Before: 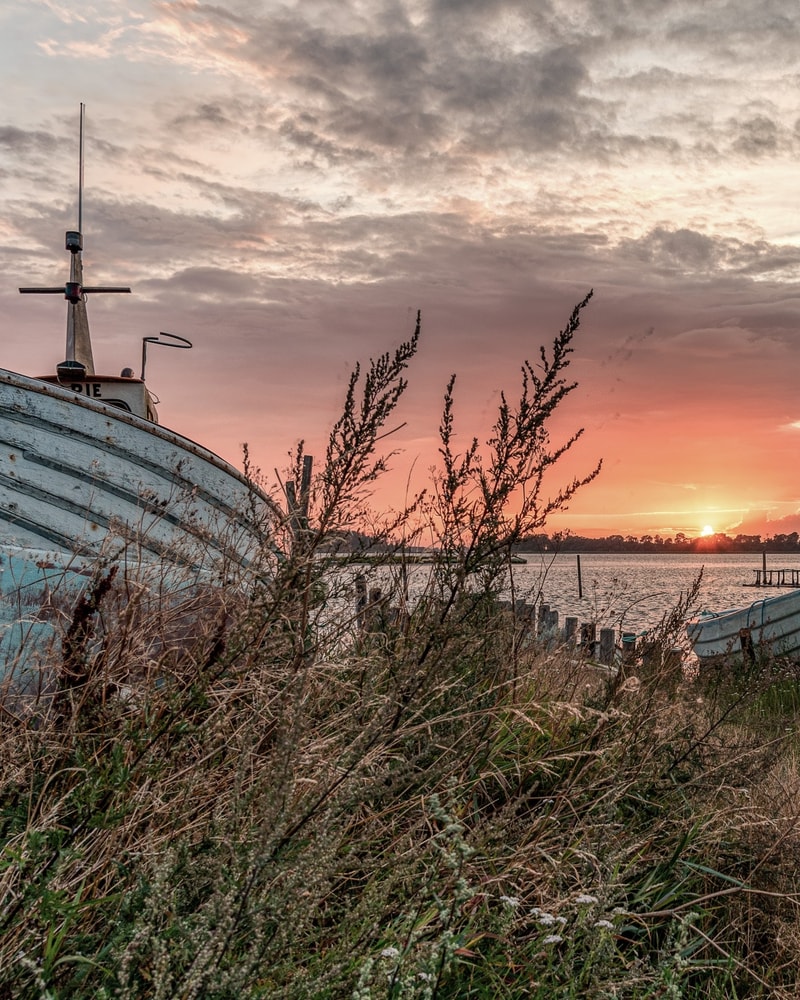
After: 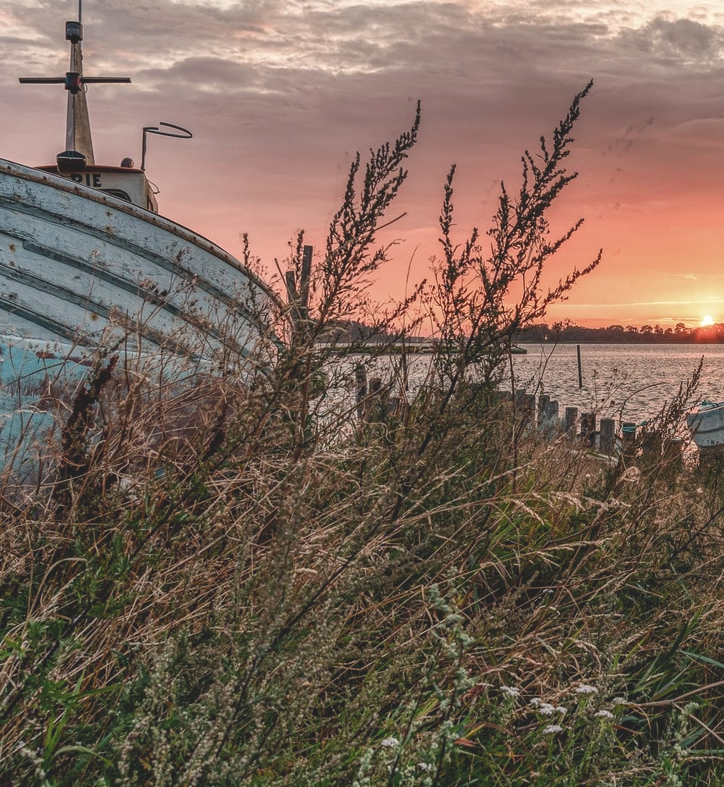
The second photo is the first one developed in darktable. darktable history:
color balance rgb: highlights gain › chroma 0.193%, highlights gain › hue 331.6°, global offset › luminance 1.532%, perceptual saturation grading › global saturation 0.858%, perceptual saturation grading › highlights -19.682%, perceptual saturation grading › shadows 19.542%, global vibrance 23.781%
crop: top 21.06%, right 9.446%, bottom 0.224%
